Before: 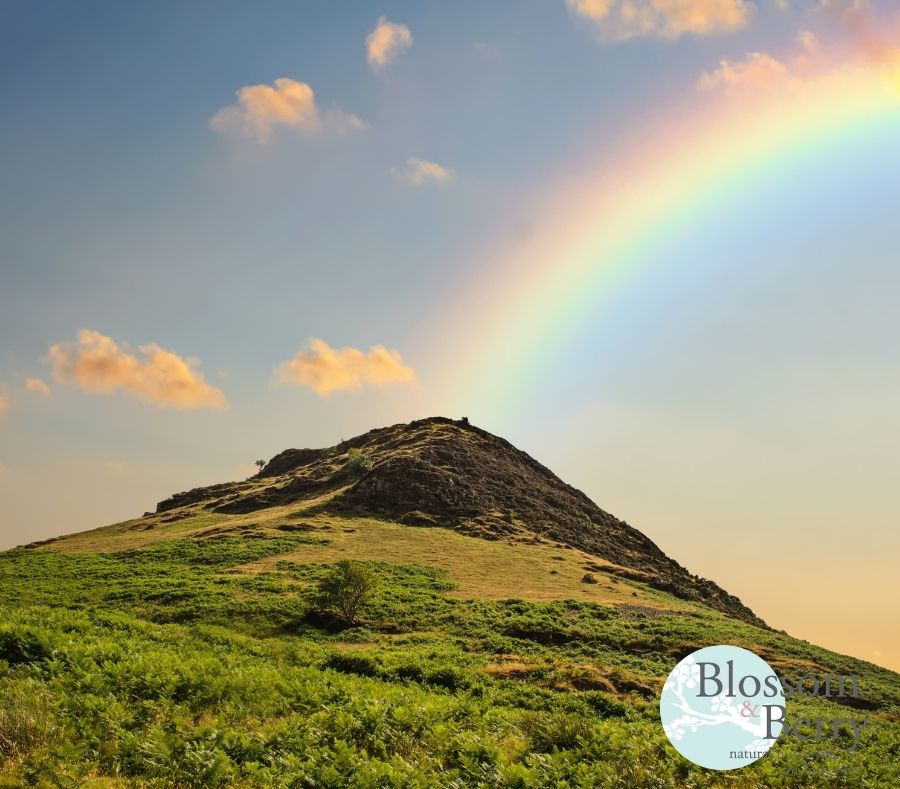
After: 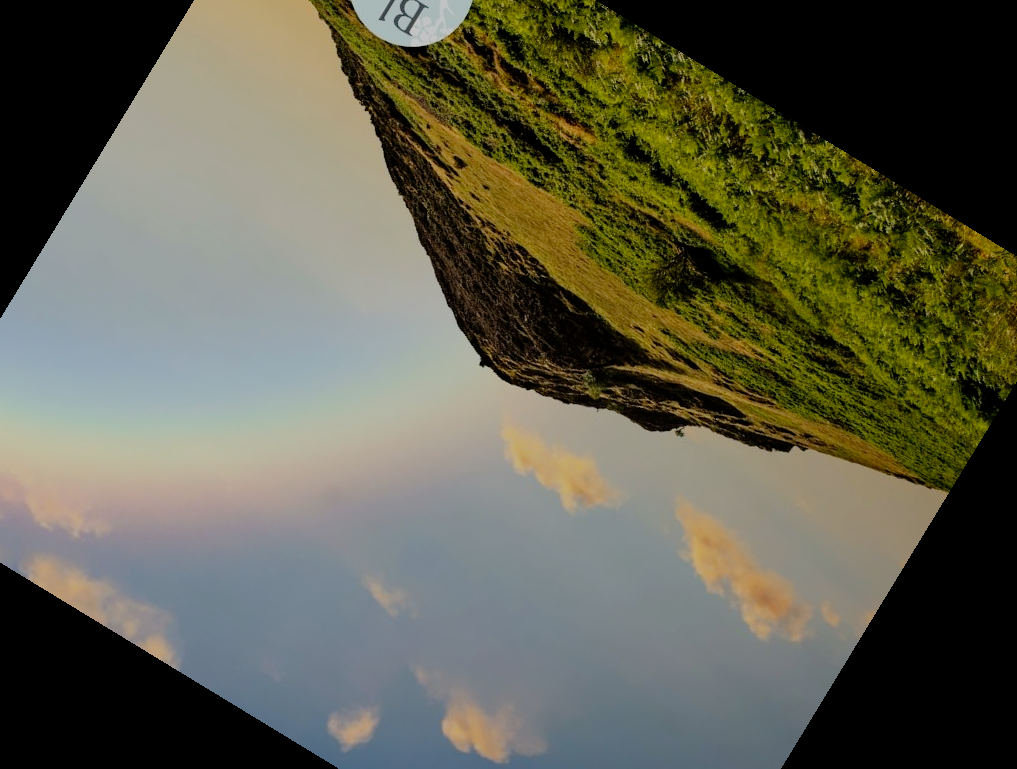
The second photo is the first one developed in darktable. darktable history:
crop and rotate: angle 148.68°, left 9.111%, top 15.603%, right 4.588%, bottom 17.041%
filmic rgb: middle gray luminance 29%, black relative exposure -10.3 EV, white relative exposure 5.5 EV, threshold 6 EV, target black luminance 0%, hardness 3.95, latitude 2.04%, contrast 1.132, highlights saturation mix 5%, shadows ↔ highlights balance 15.11%, preserve chrominance no, color science v3 (2019), use custom middle-gray values true, iterations of high-quality reconstruction 0, enable highlight reconstruction true
